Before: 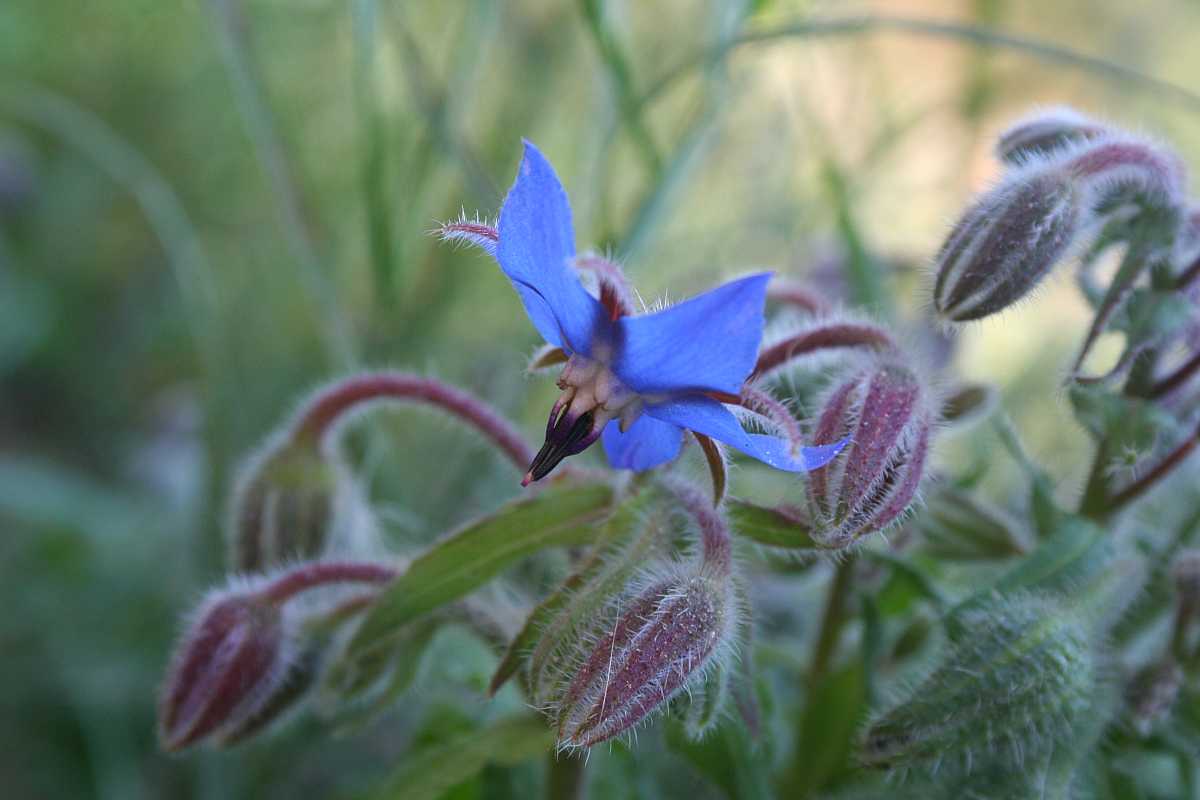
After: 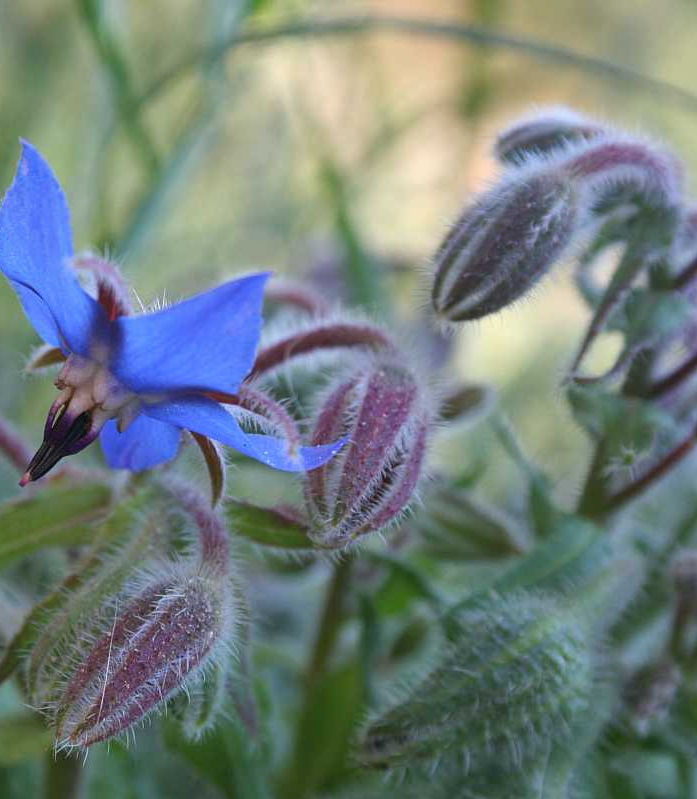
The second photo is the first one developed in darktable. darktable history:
crop: left 41.875%
shadows and highlights: shadows color adjustment 97.66%, soften with gaussian
